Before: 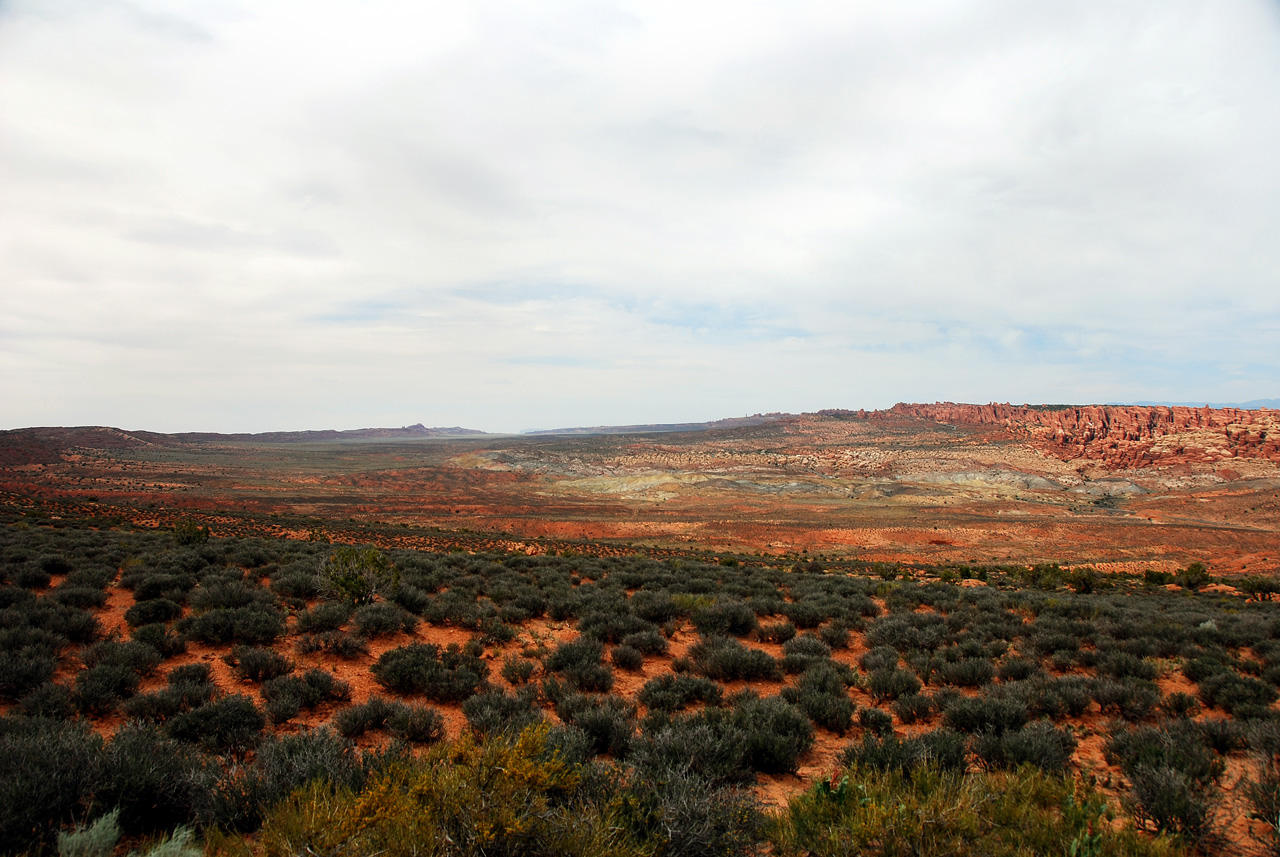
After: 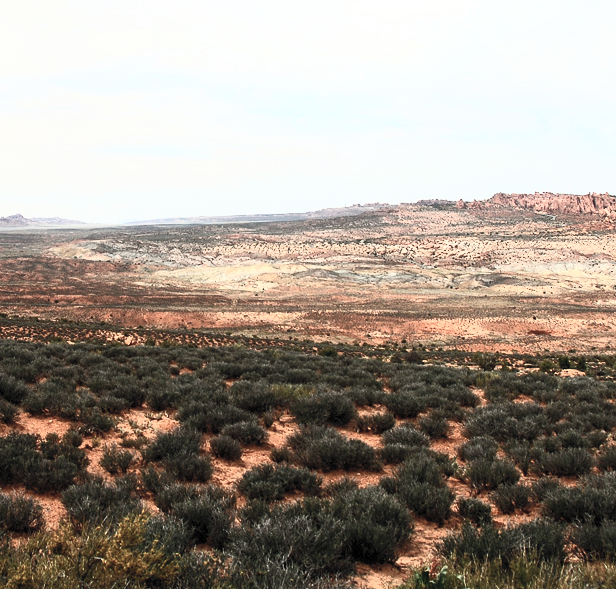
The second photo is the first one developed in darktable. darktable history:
crop: left 31.38%, top 24.604%, right 20.429%, bottom 6.559%
contrast brightness saturation: contrast 0.577, brightness 0.576, saturation -0.34
